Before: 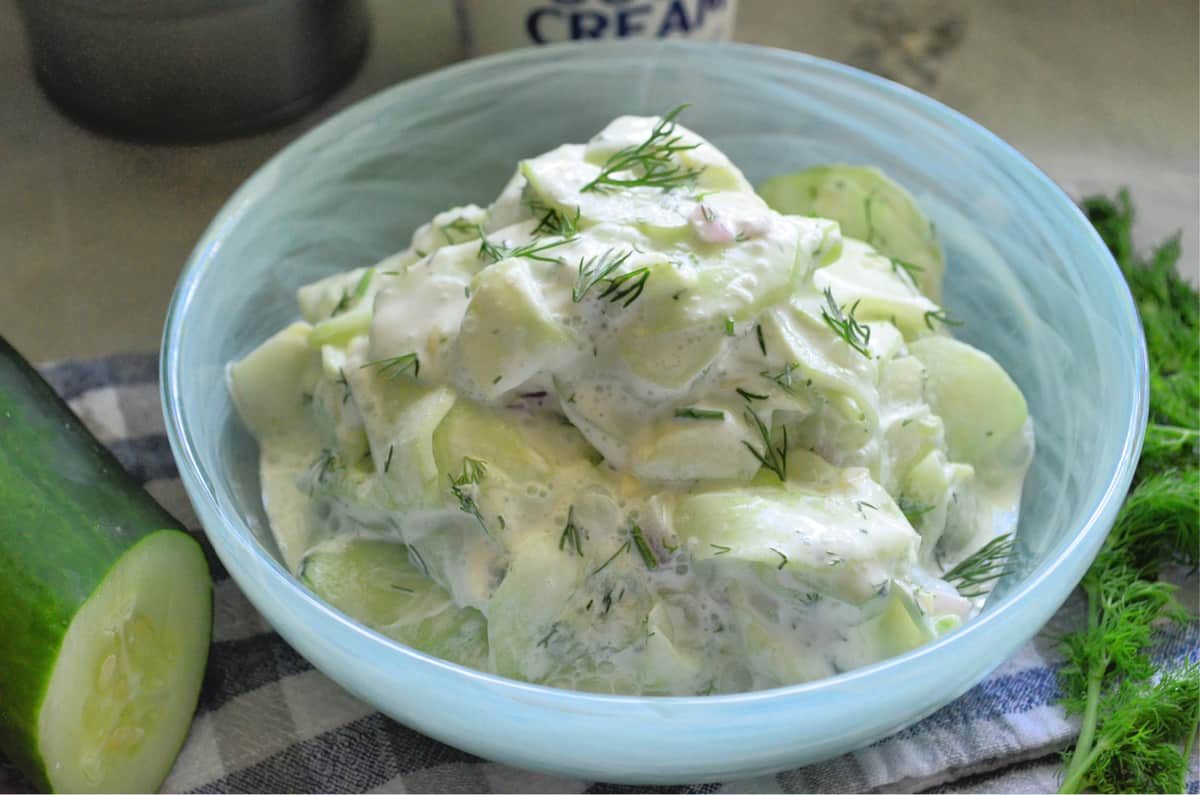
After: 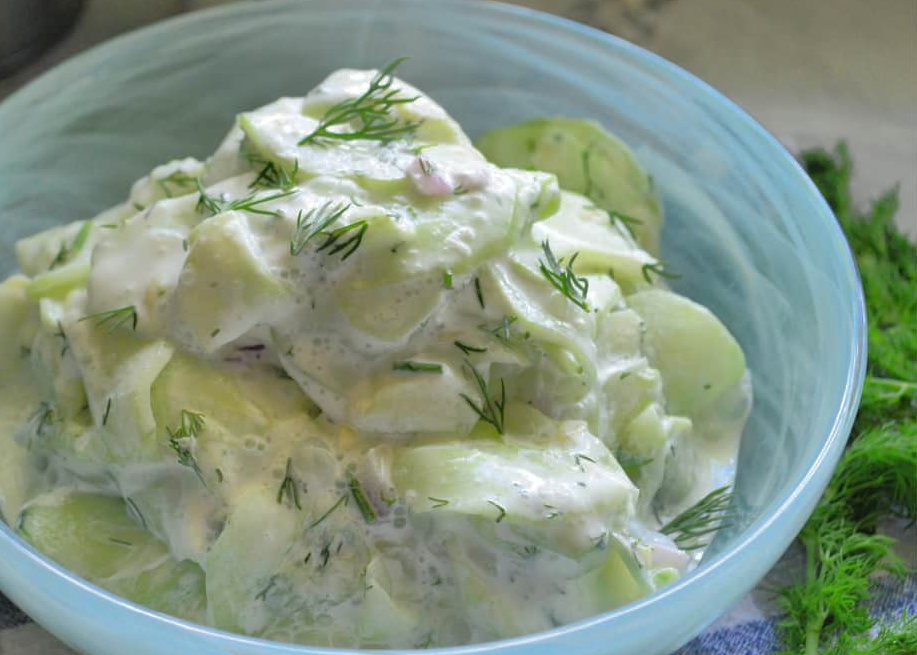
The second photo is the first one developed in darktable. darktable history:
crop: left 23.556%, top 5.913%, bottom 11.621%
shadows and highlights: shadows 39.76, highlights -60.08
